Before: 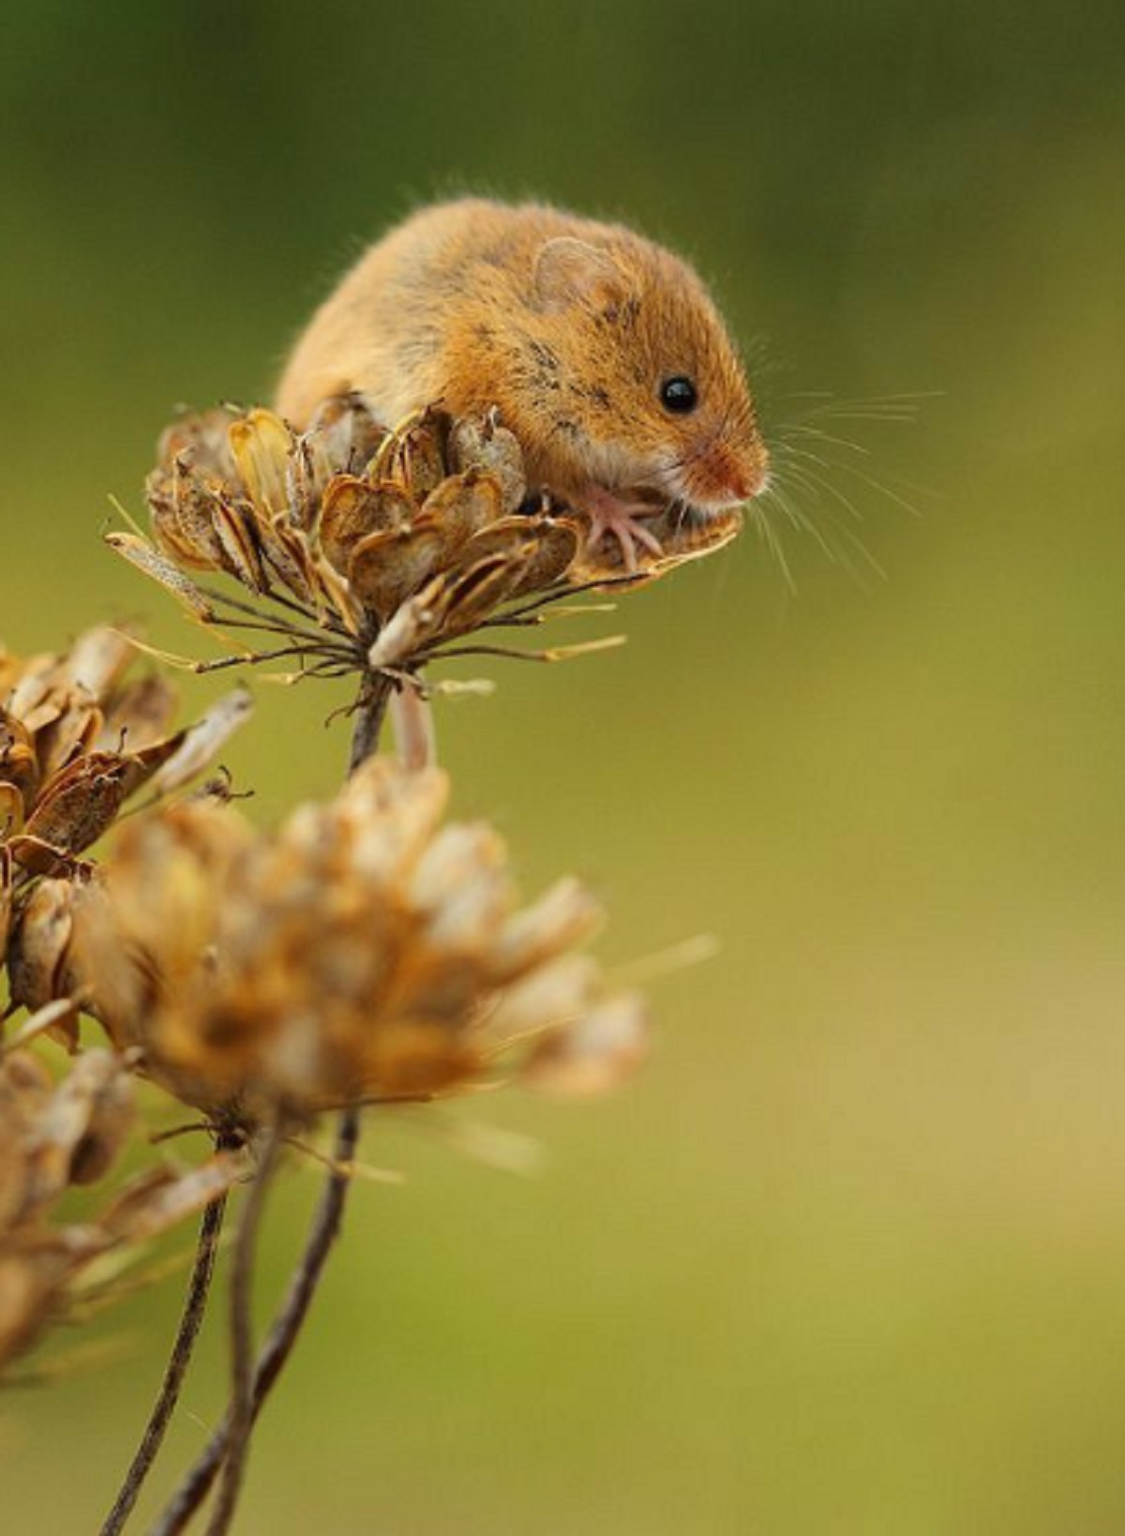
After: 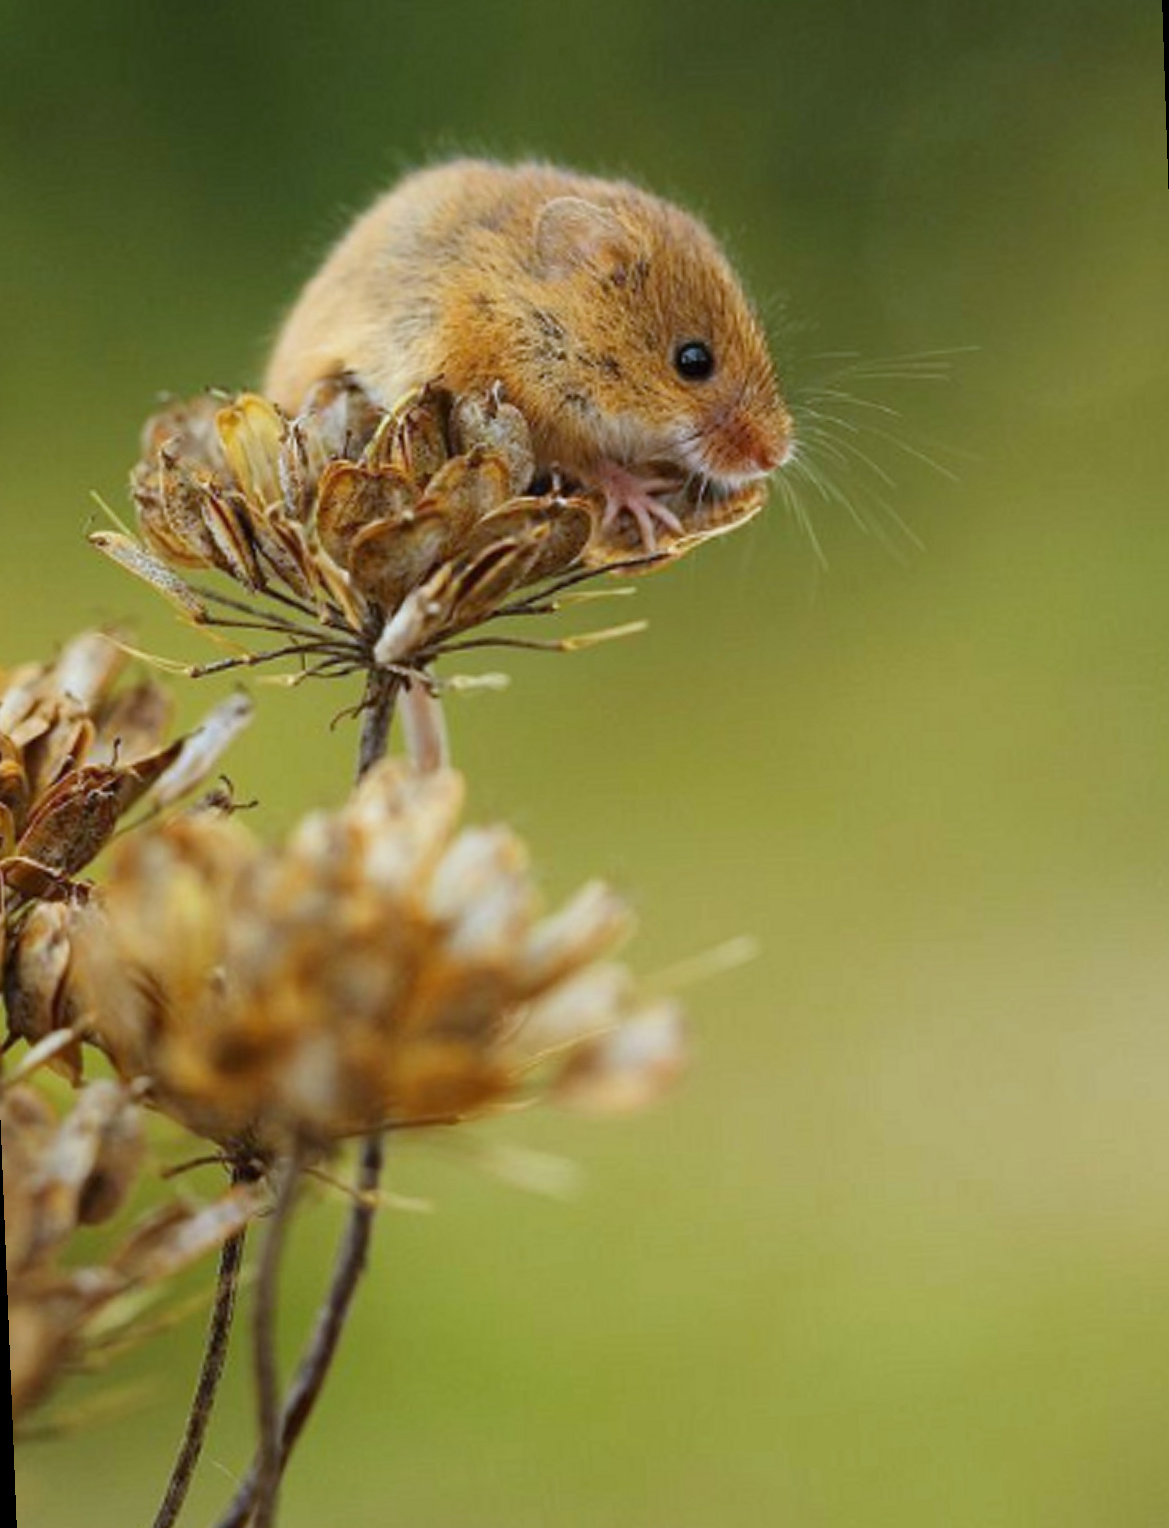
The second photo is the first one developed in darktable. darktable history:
white balance: red 0.948, green 1.02, blue 1.176
rotate and perspective: rotation -2.12°, lens shift (vertical) 0.009, lens shift (horizontal) -0.008, automatic cropping original format, crop left 0.036, crop right 0.964, crop top 0.05, crop bottom 0.959
